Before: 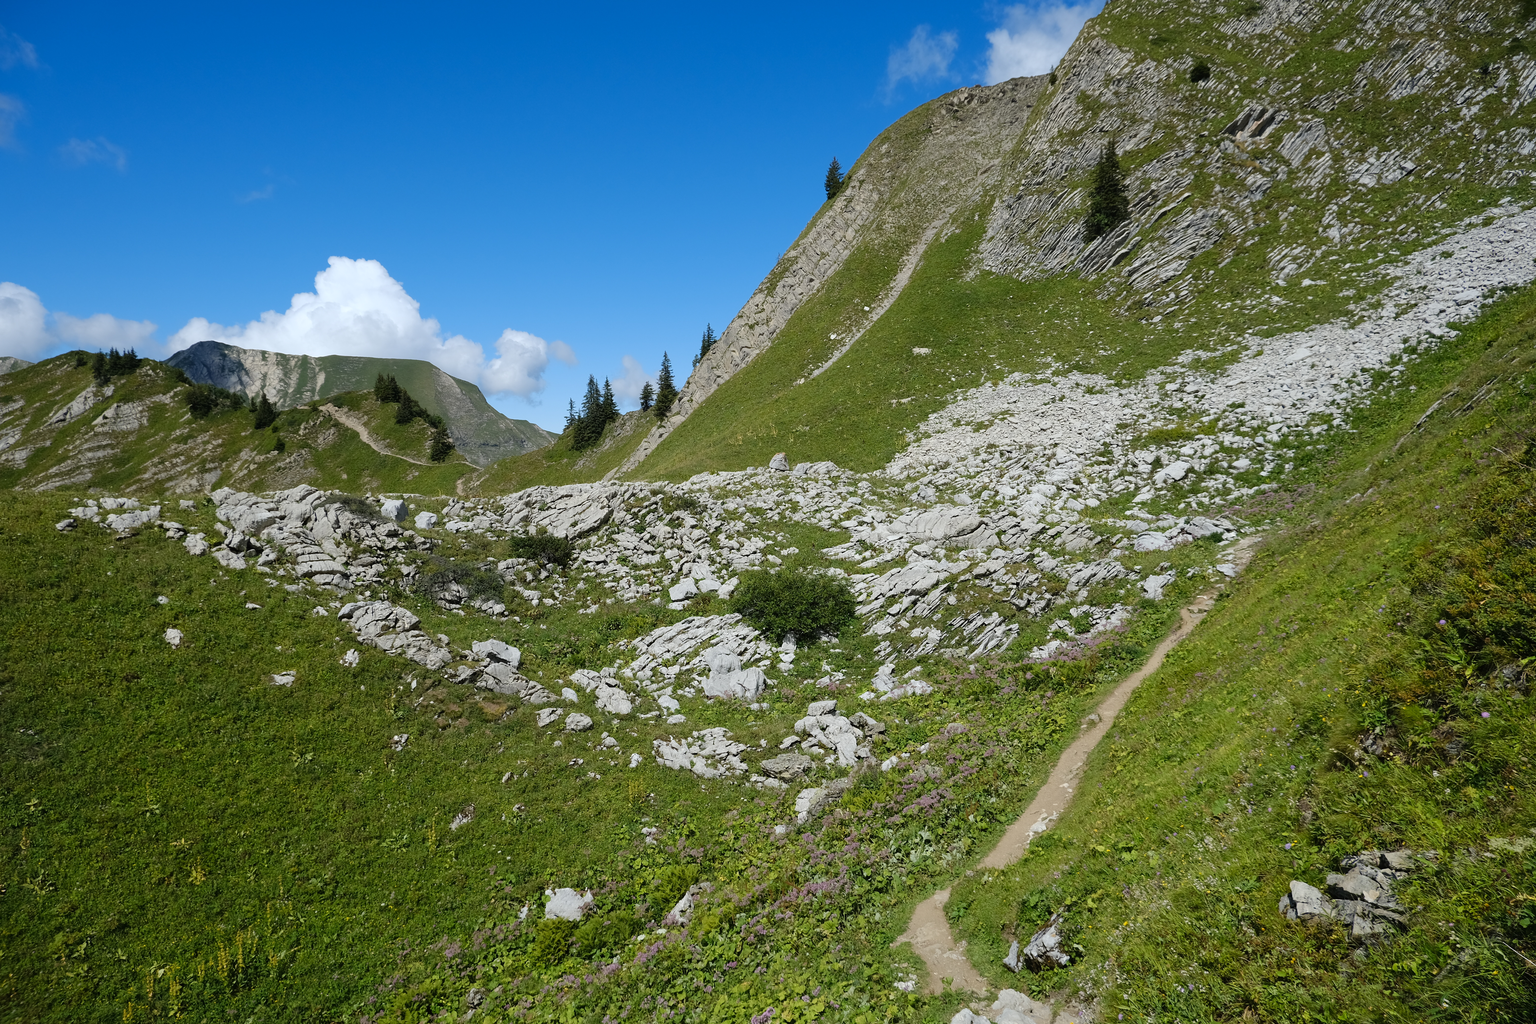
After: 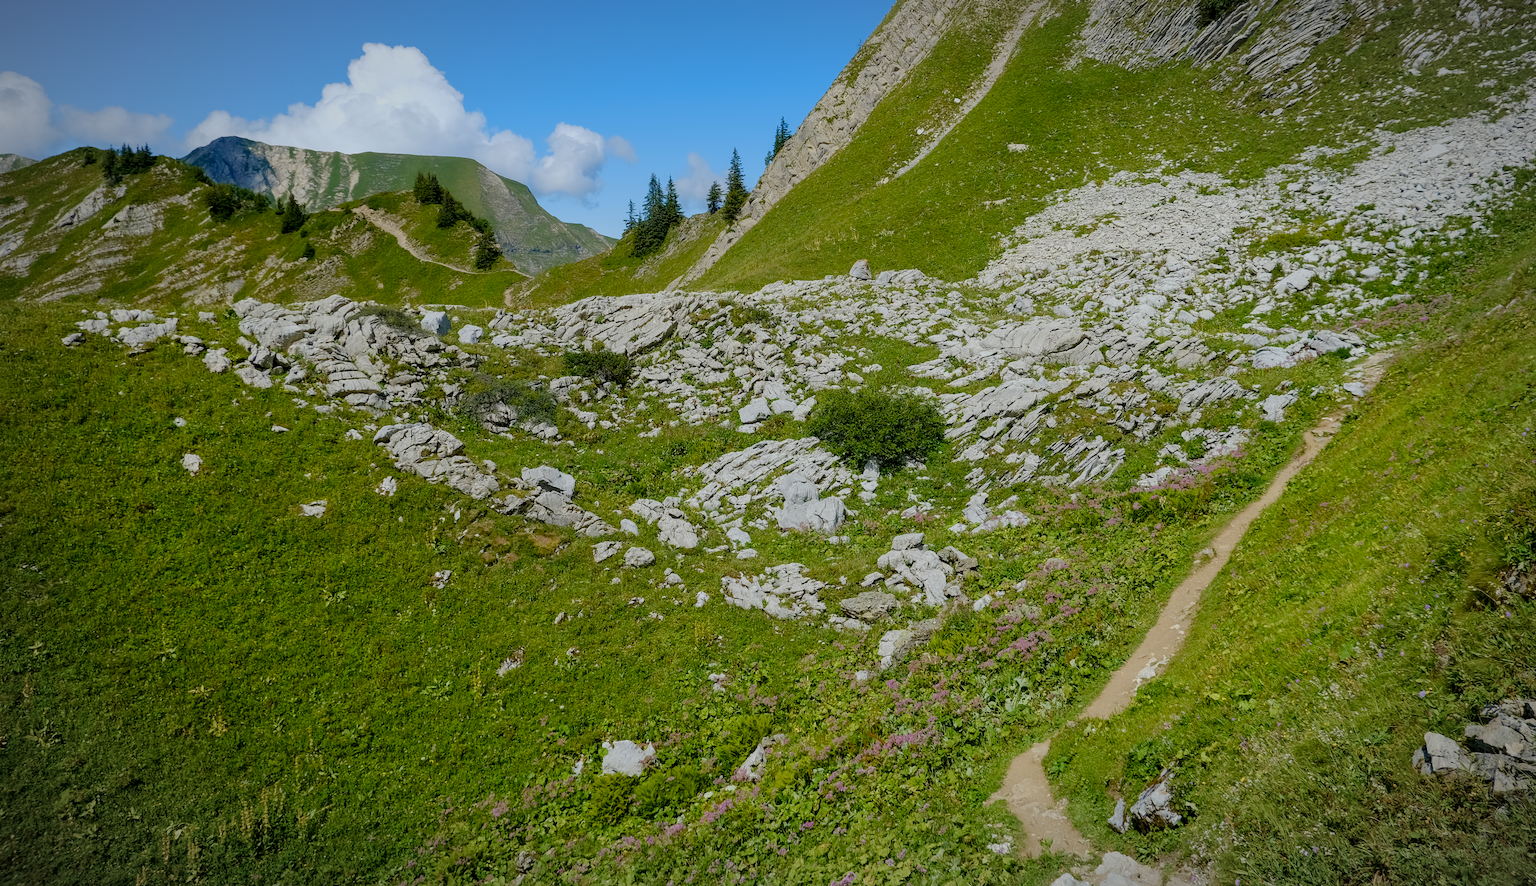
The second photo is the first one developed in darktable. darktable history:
velvia: on, module defaults
local contrast: on, module defaults
crop: top 21.292%, right 9.42%, bottom 0.3%
color balance rgb: global offset › luminance -0.304%, global offset › hue 259.52°, perceptual saturation grading › global saturation 25.755%, perceptual saturation grading › highlights -50.42%, perceptual saturation grading › shadows 30.203%, global vibrance 24.223%, contrast -24.877%
vignetting: fall-off start 81.77%, fall-off radius 62.58%, automatic ratio true, width/height ratio 1.423
